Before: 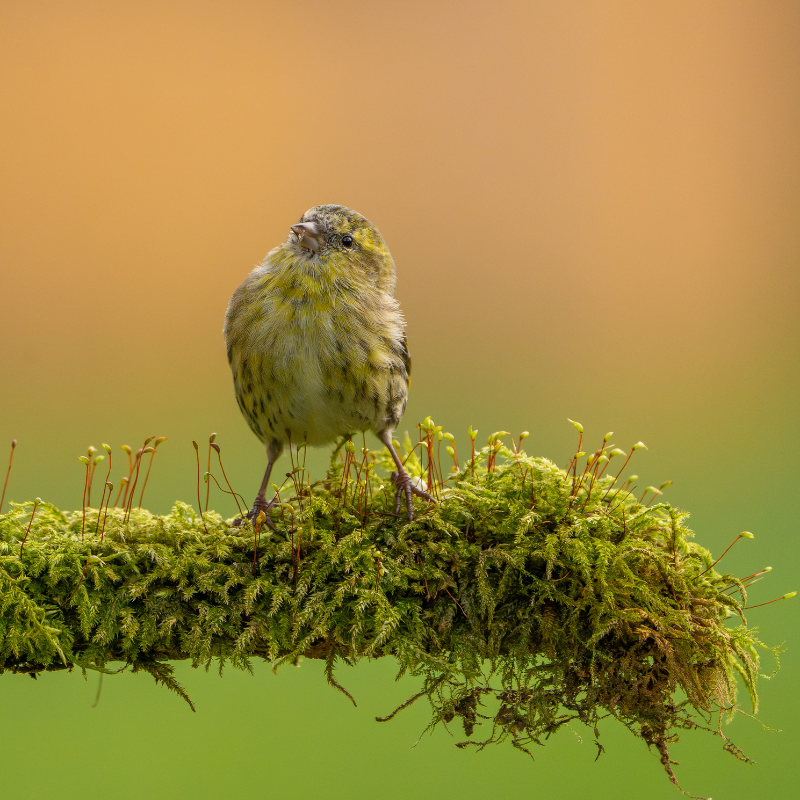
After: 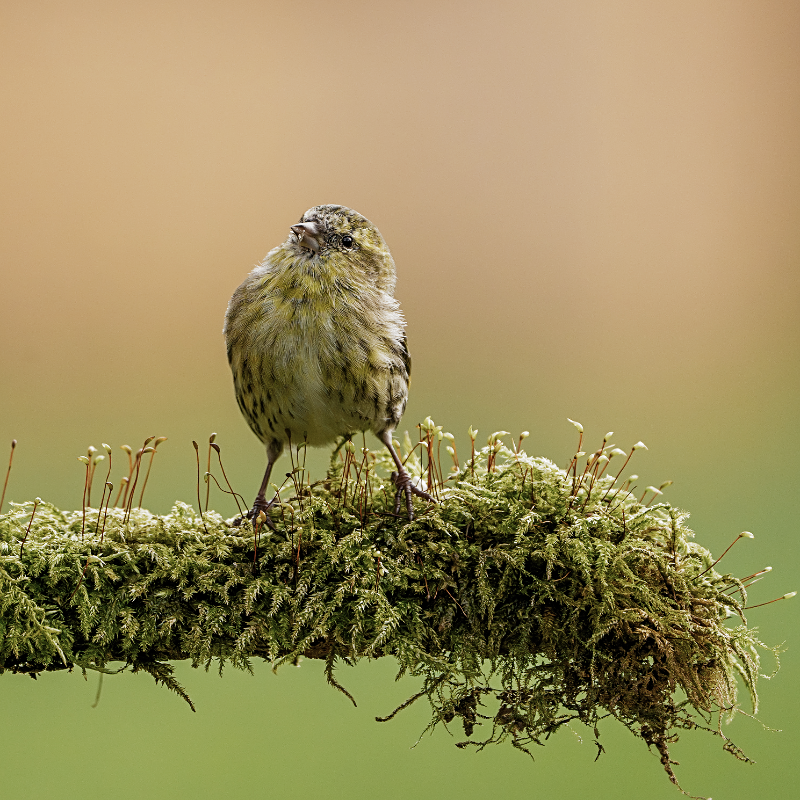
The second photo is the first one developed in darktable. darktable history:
contrast brightness saturation: contrast 0.105, saturation -0.302
filmic rgb: black relative exposure -7.99 EV, white relative exposure 2.47 EV, hardness 6.4, preserve chrominance no, color science v5 (2021), contrast in shadows safe, contrast in highlights safe
sharpen: on, module defaults
